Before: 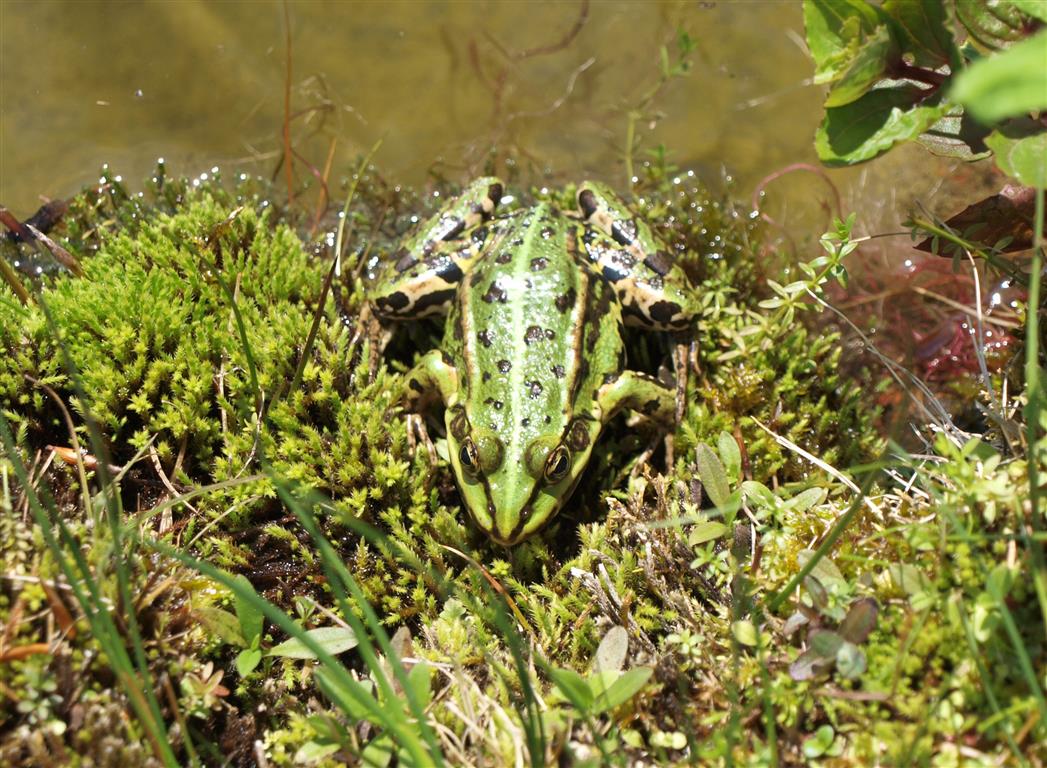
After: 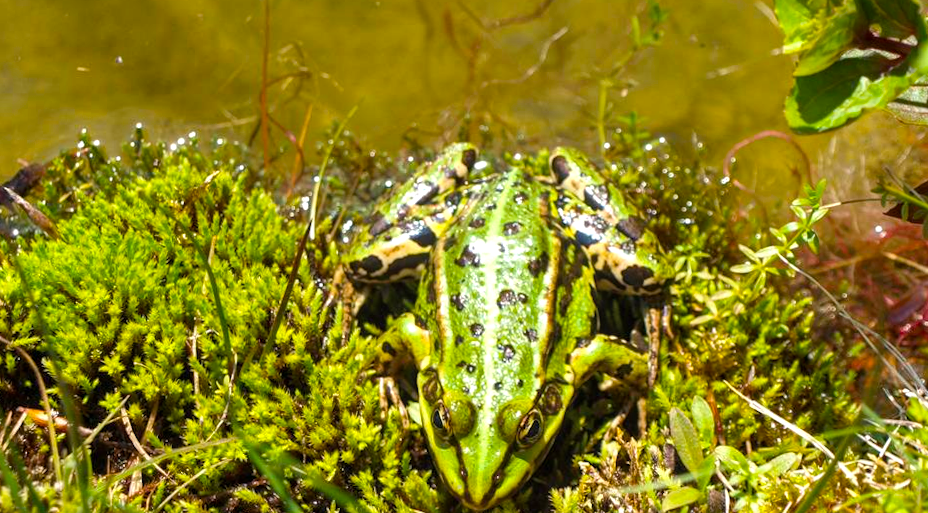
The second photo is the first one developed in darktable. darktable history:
exposure: exposure 0.207 EV, compensate highlight preservation false
crop: left 1.509%, top 3.452%, right 7.696%, bottom 28.452%
rotate and perspective: rotation 0.226°, lens shift (vertical) -0.042, crop left 0.023, crop right 0.982, crop top 0.006, crop bottom 0.994
color balance rgb: linear chroma grading › global chroma 15%, perceptual saturation grading › global saturation 30%
local contrast: on, module defaults
